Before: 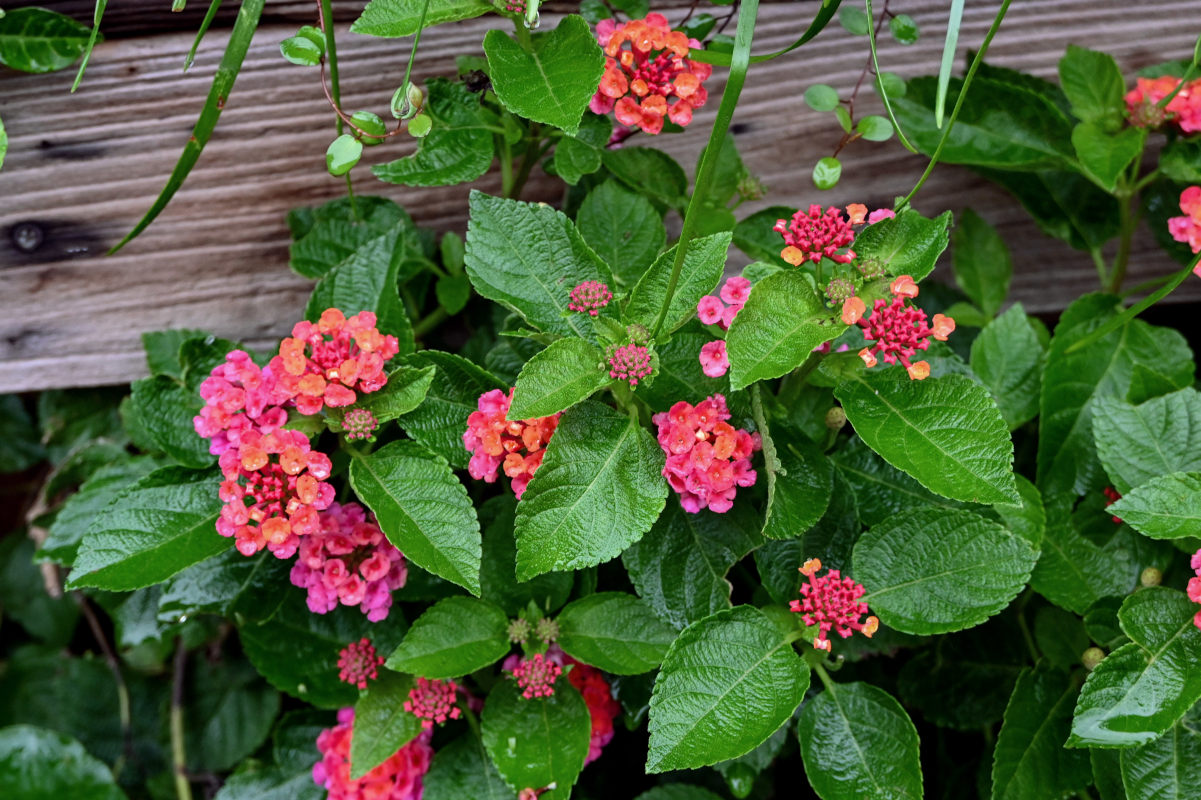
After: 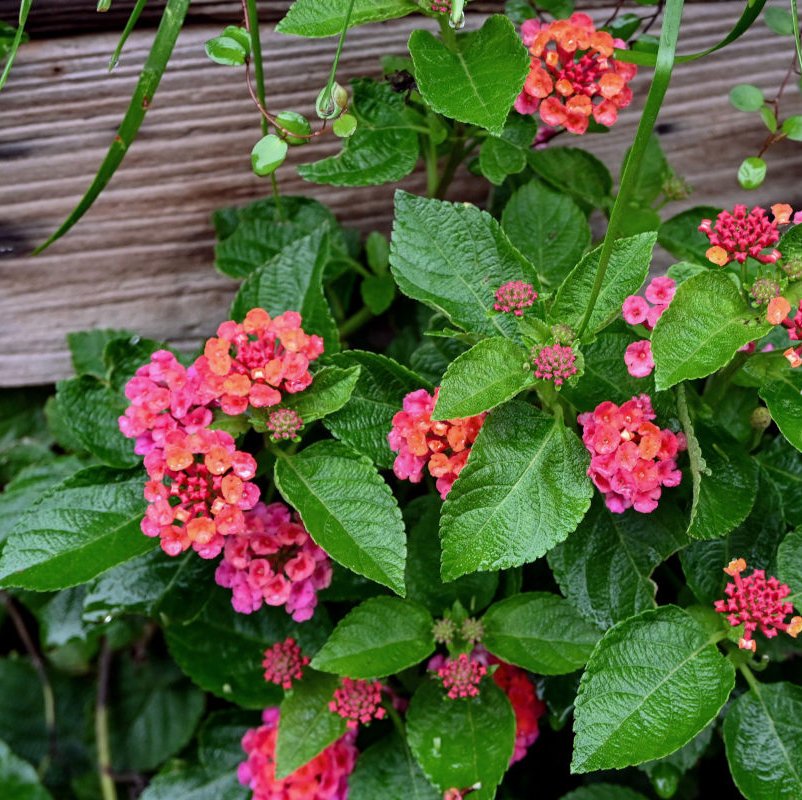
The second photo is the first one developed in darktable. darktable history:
crop and rotate: left 6.297%, right 26.844%
